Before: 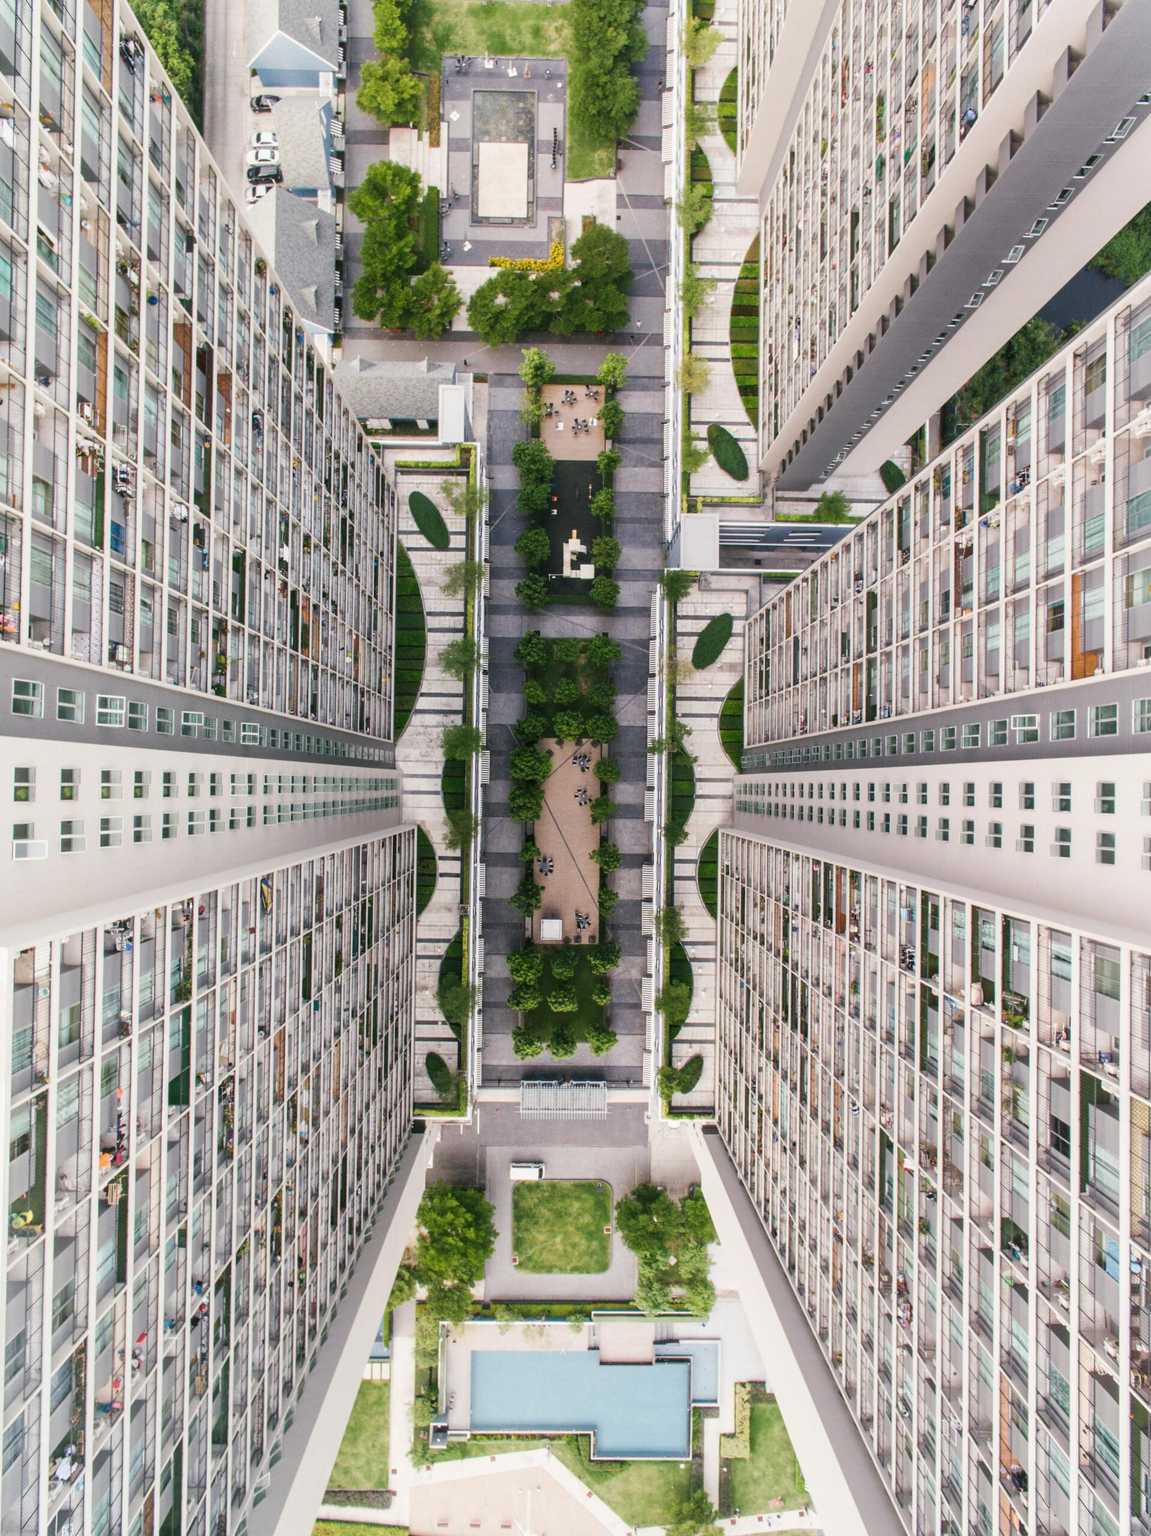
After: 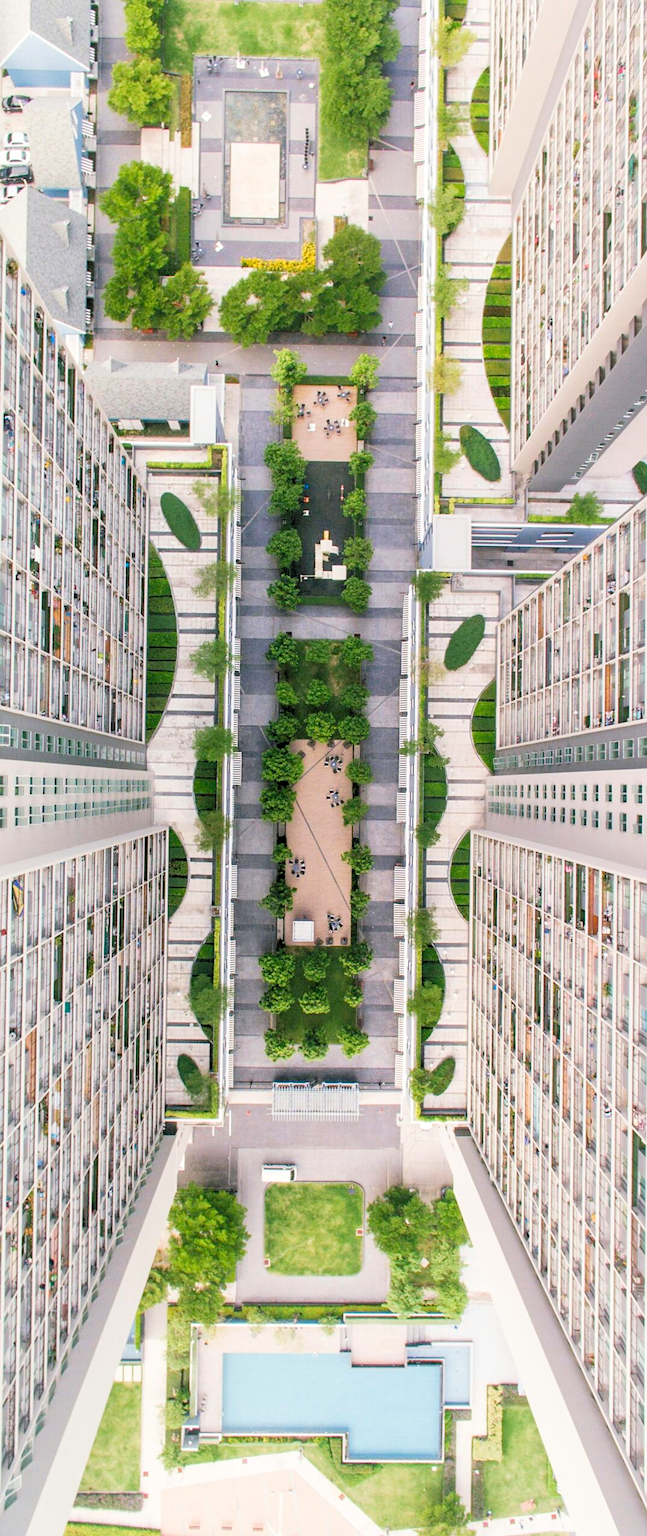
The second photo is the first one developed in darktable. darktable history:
sharpen: amount 0.2
levels: levels [0.072, 0.414, 0.976]
crop: left 21.674%, right 22.086%
